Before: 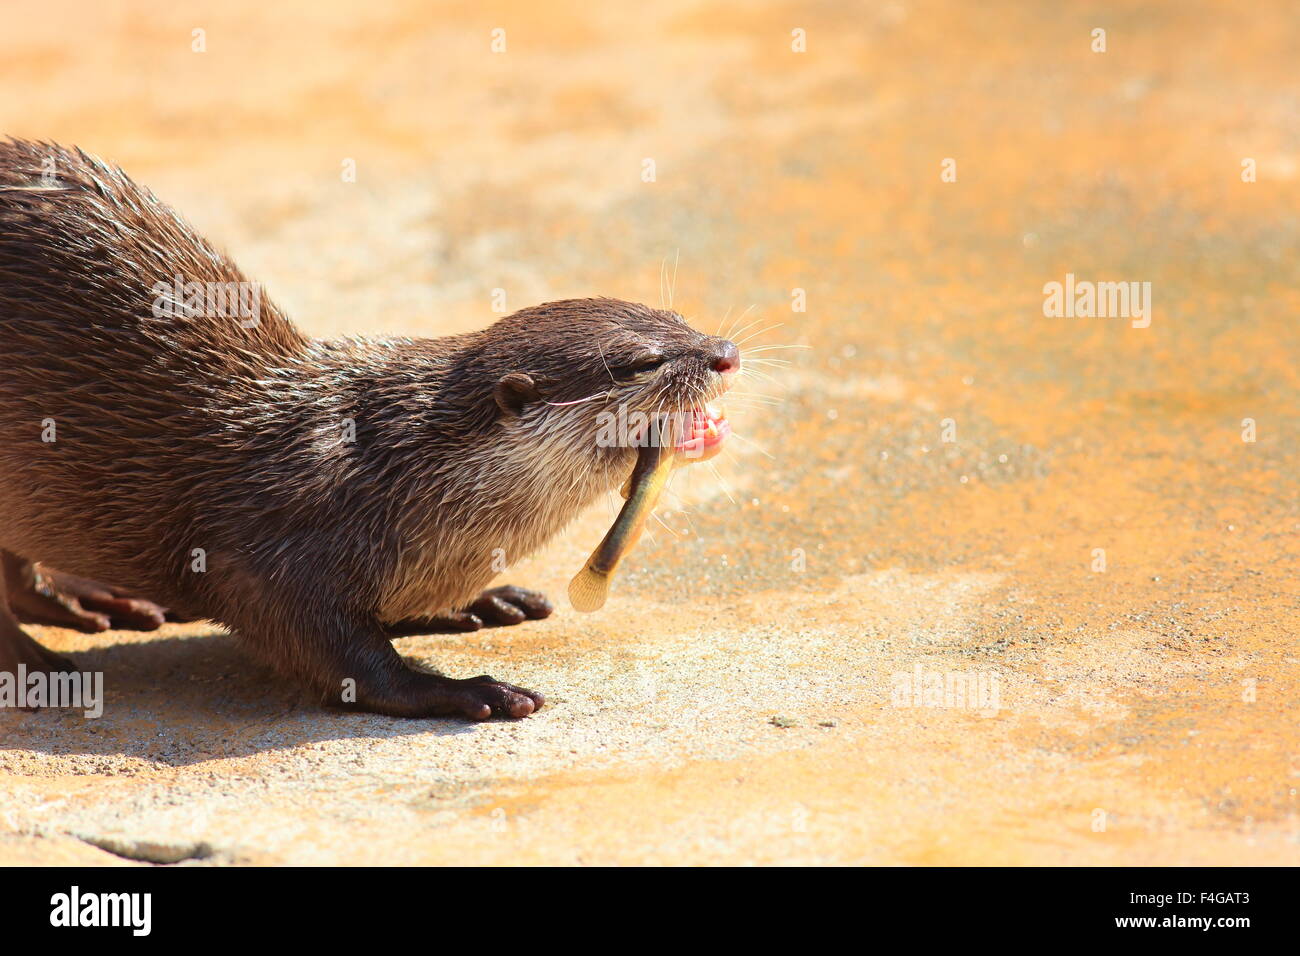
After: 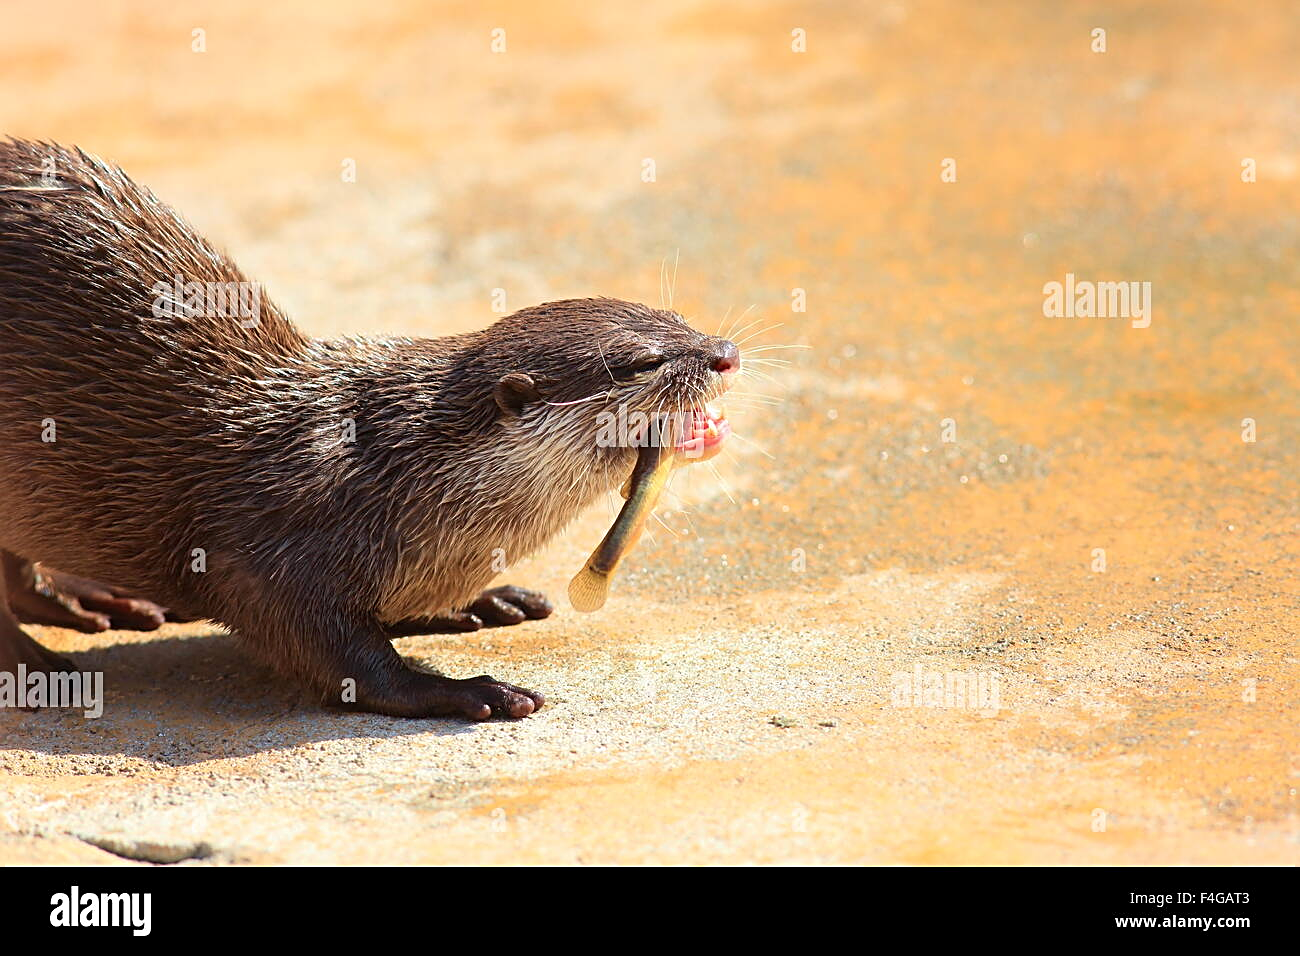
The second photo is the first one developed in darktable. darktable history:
sharpen: on, module defaults
exposure: black level correction 0.001, exposure 0.017 EV, compensate exposure bias true, compensate highlight preservation false
